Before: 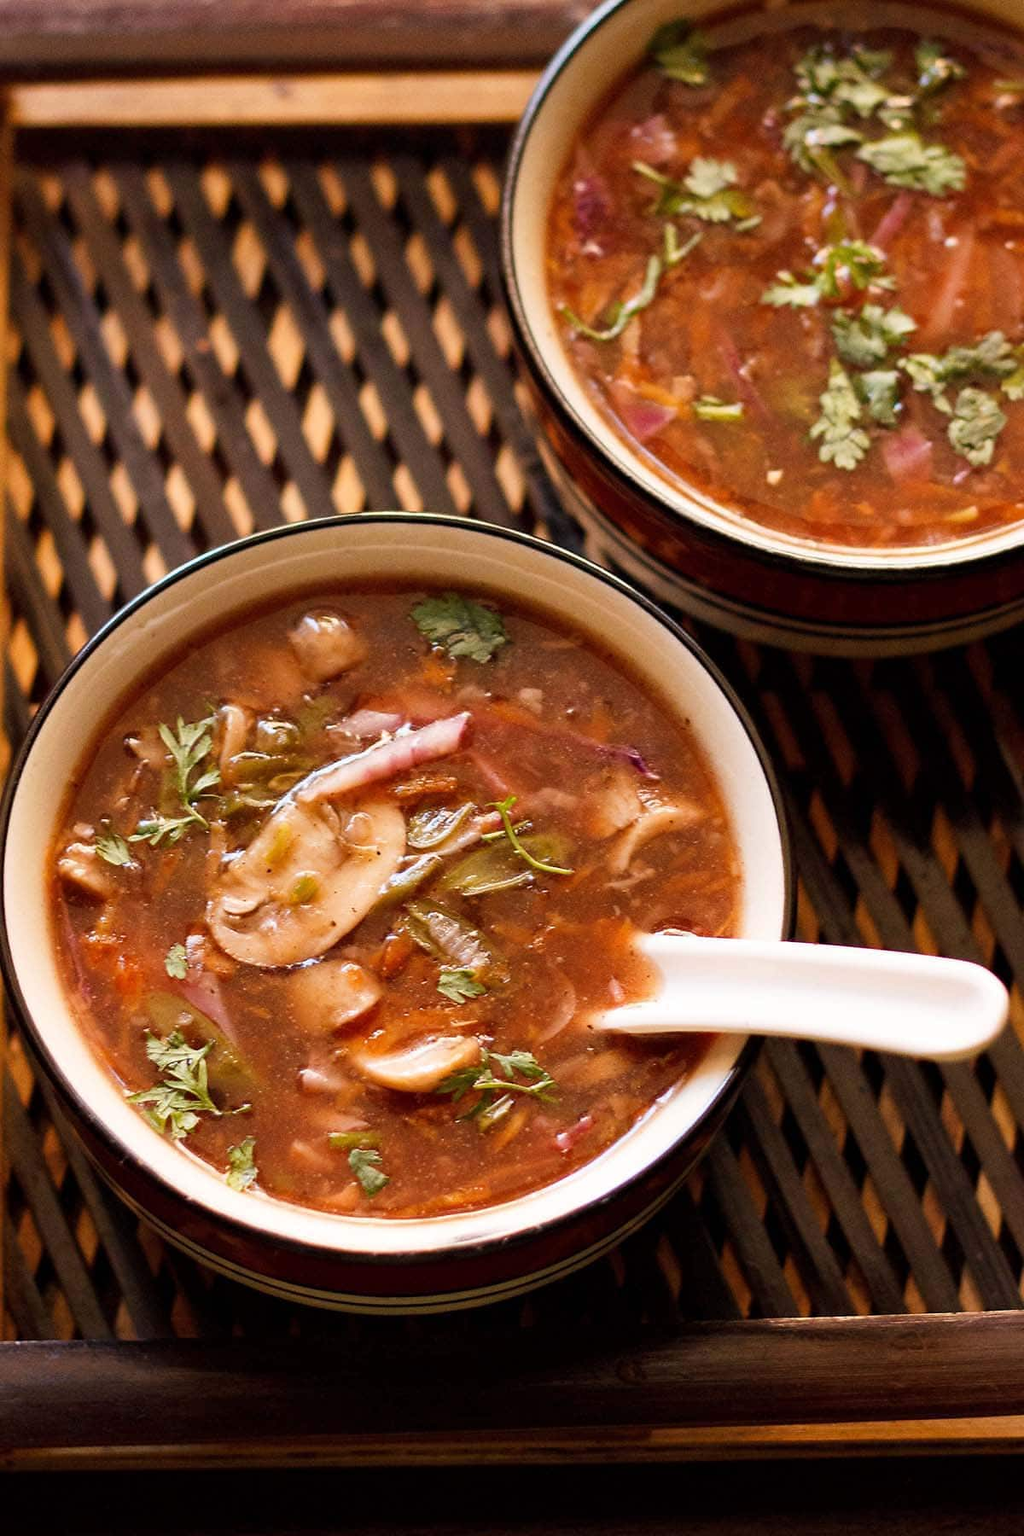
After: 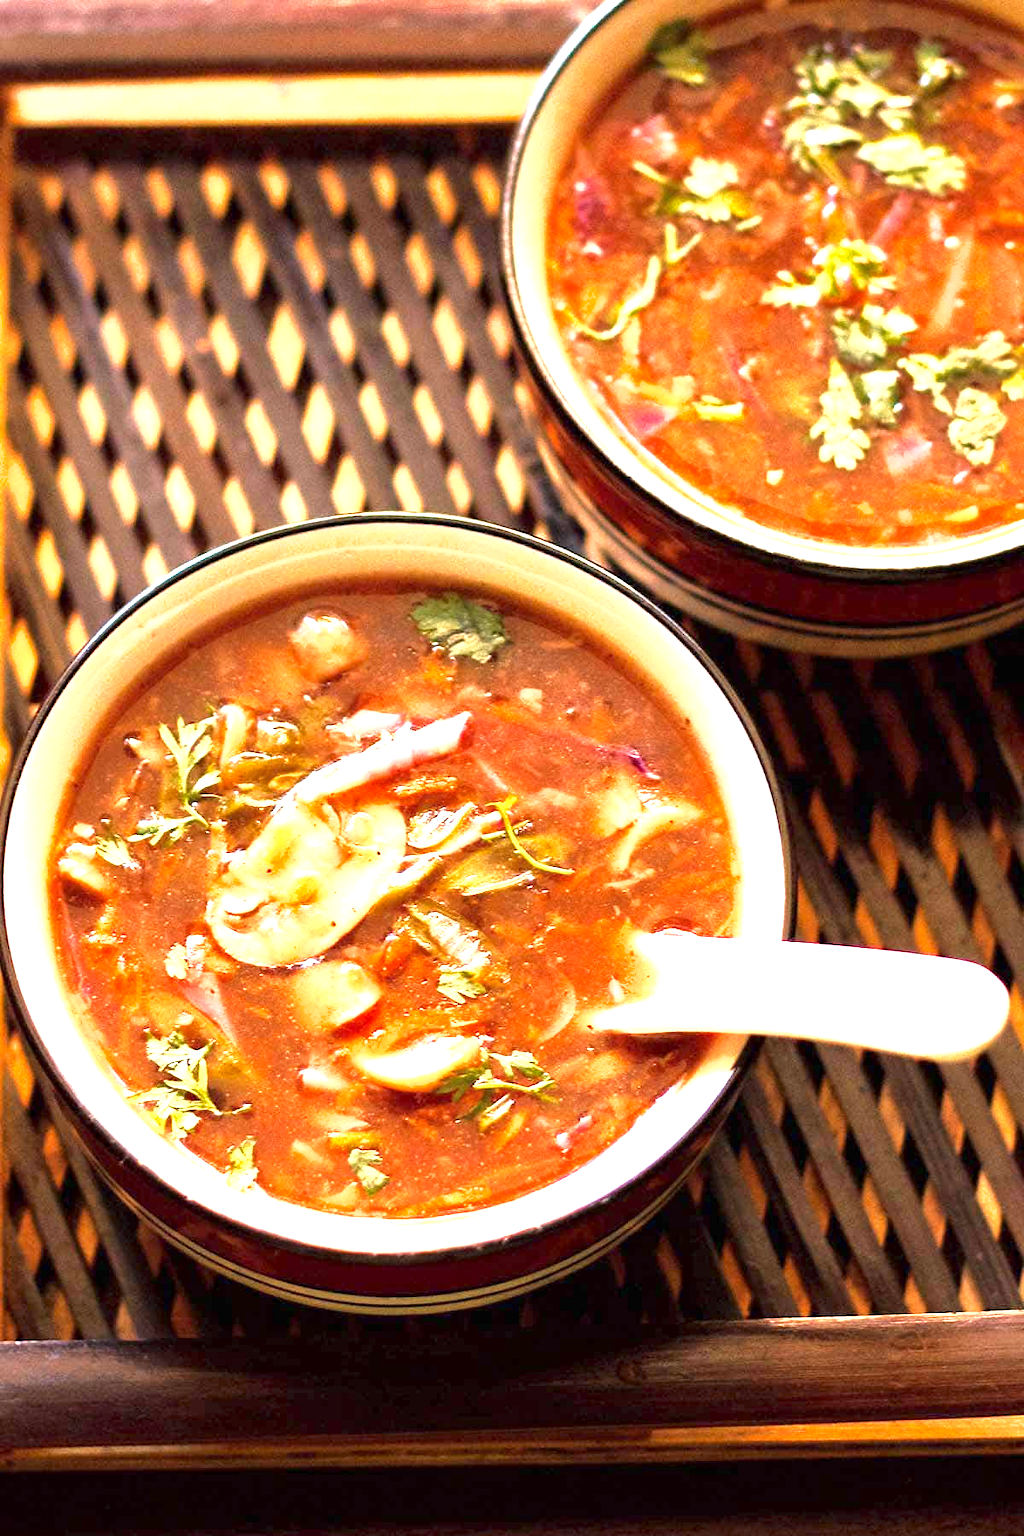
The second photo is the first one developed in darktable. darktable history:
shadows and highlights: shadows -20, white point adjustment -2, highlights -35
exposure: exposure 2.003 EV, compensate highlight preservation false
